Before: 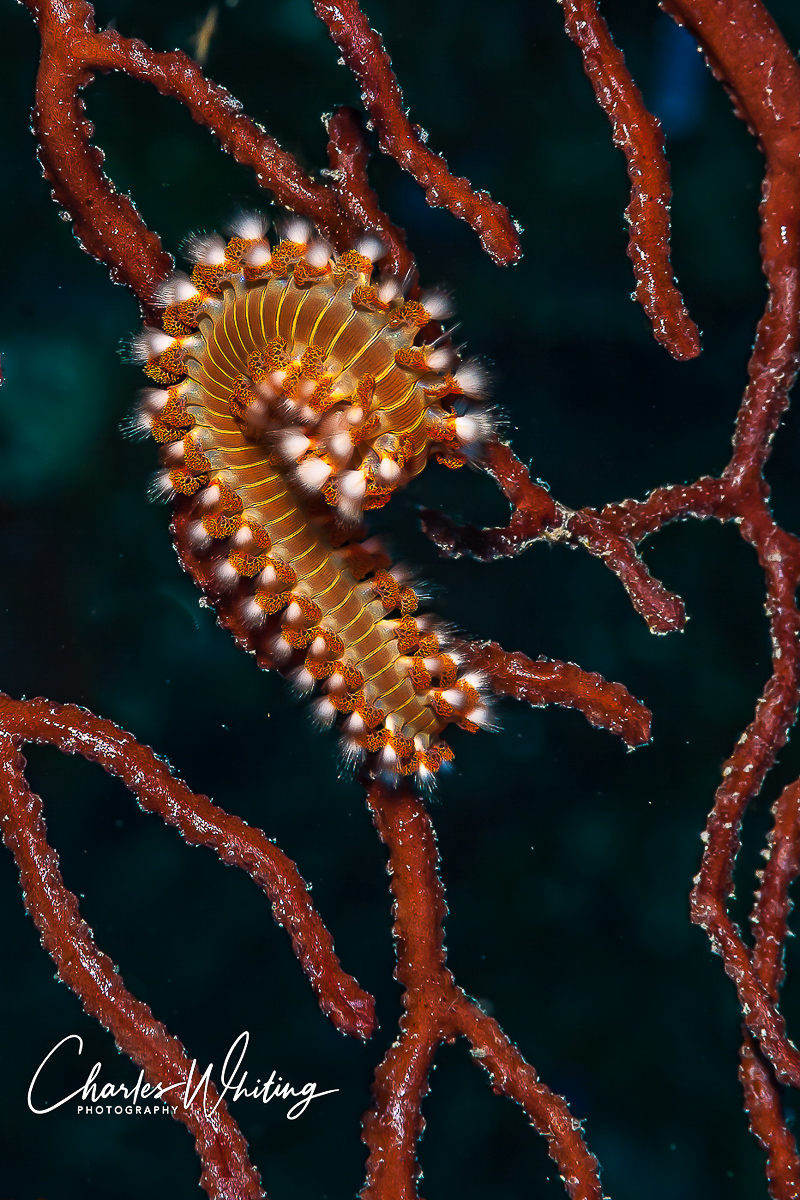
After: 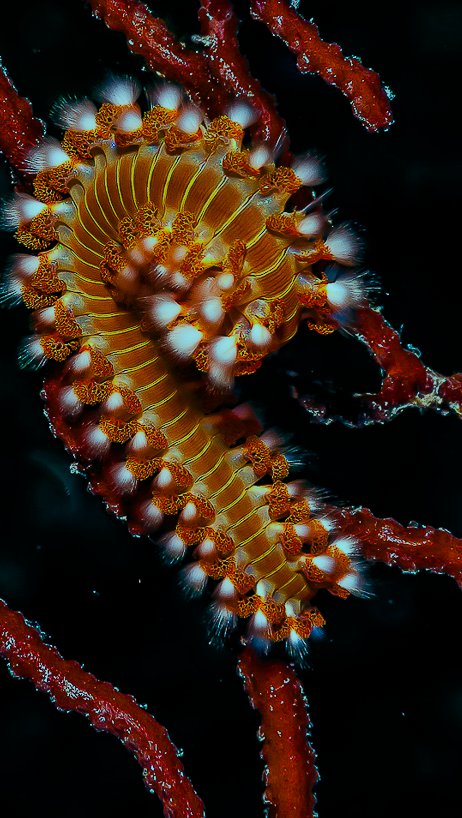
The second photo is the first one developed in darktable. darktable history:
exposure: black level correction 0, compensate exposure bias true, compensate highlight preservation false
color balance rgb: shadows lift › luminance -7.7%, shadows lift › chroma 2.13%, shadows lift › hue 165.27°, power › luminance -7.77%, power › chroma 1.34%, power › hue 330.55°, highlights gain › luminance -33.33%, highlights gain › chroma 5.68%, highlights gain › hue 217.2°, global offset › luminance -0.33%, global offset › chroma 0.11%, global offset › hue 165.27°, perceptual saturation grading › global saturation 27.72%, perceptual saturation grading › highlights -25%, perceptual saturation grading › mid-tones 25%, perceptual saturation grading › shadows 50%
crop: left 16.202%, top 11.208%, right 26.045%, bottom 20.557%
